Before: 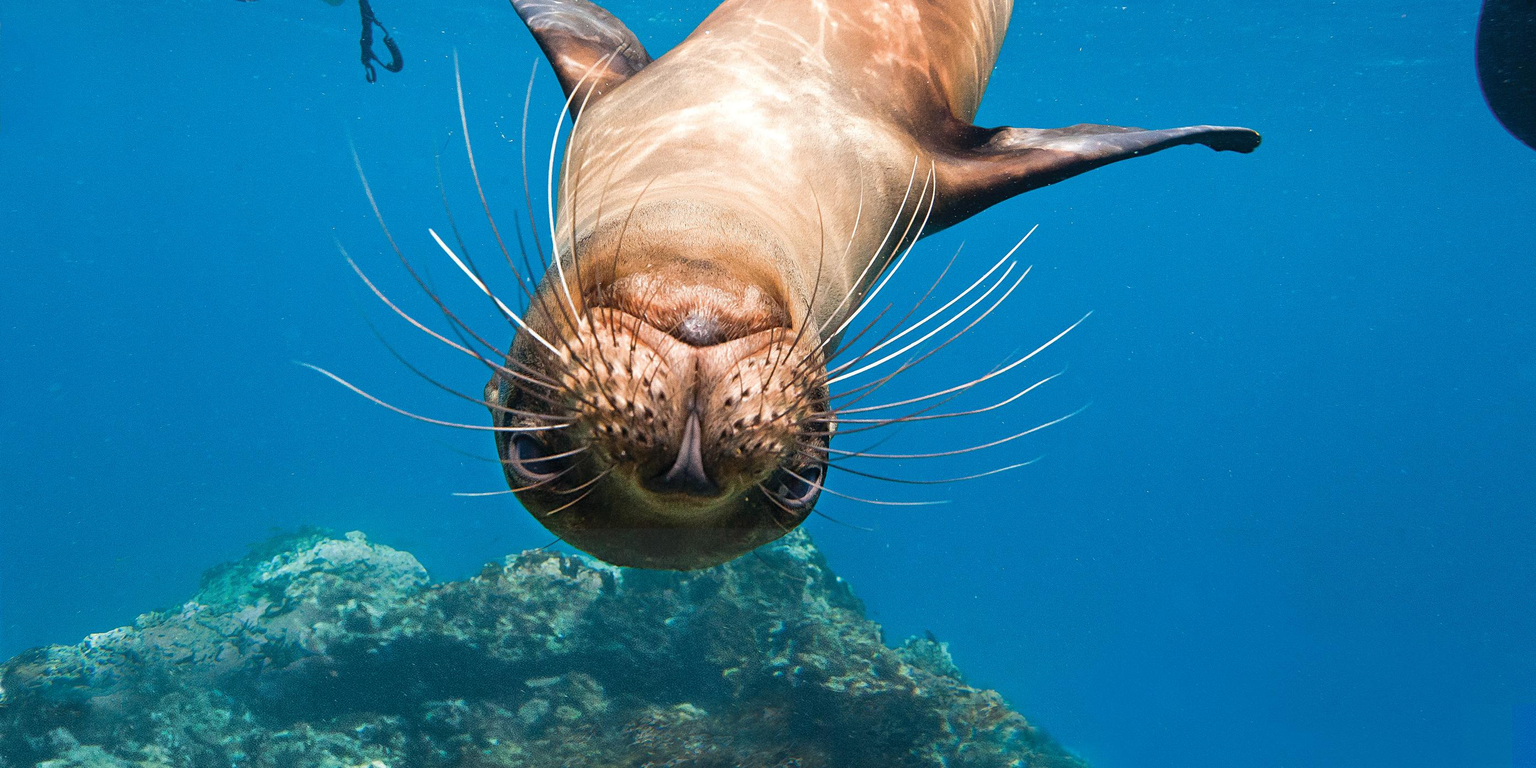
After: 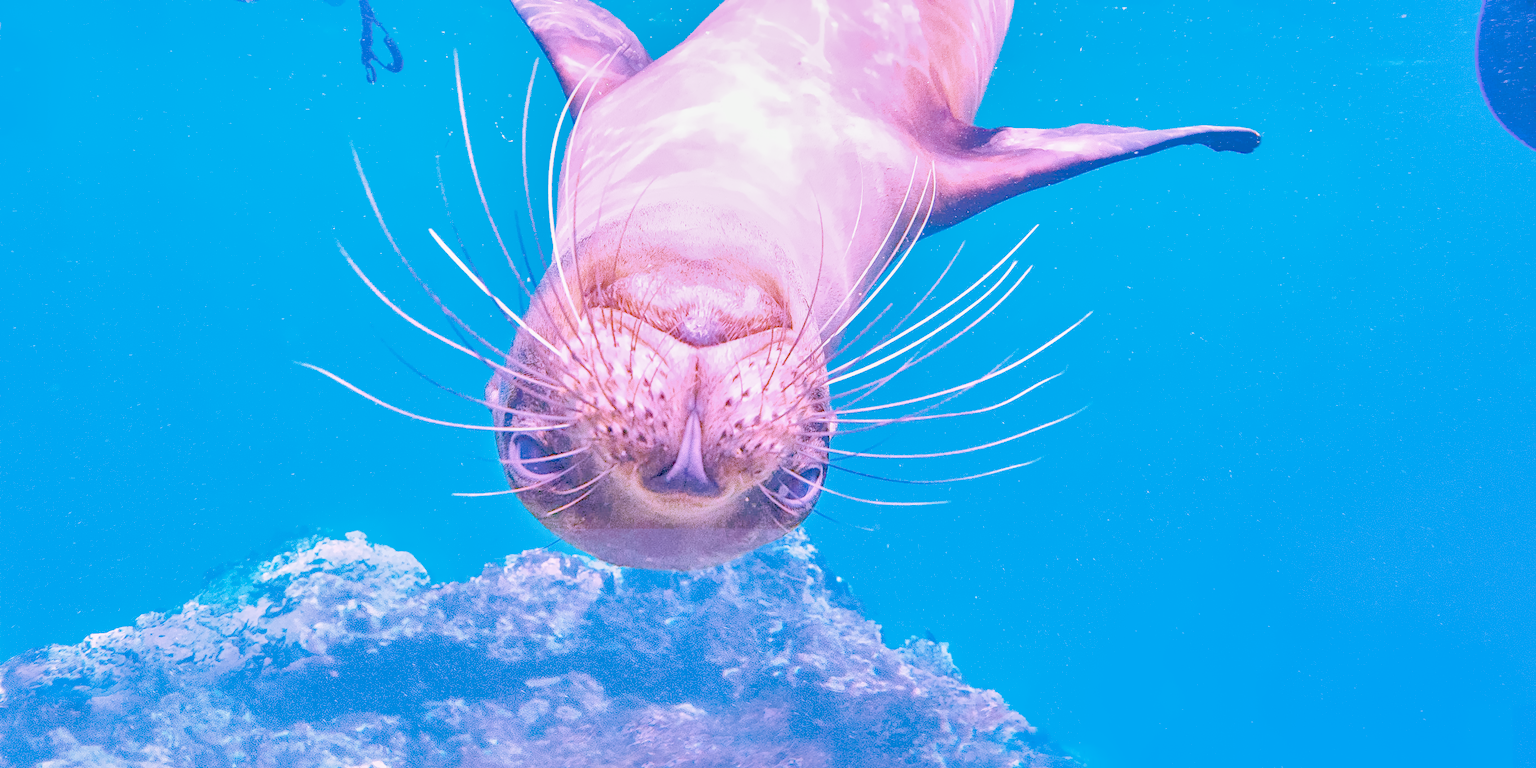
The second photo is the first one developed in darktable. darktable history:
raw chromatic aberrations: on, module defaults
color balance rgb: perceptual saturation grading › global saturation 25%, global vibrance 20%
highlight reconstruction: method reconstruct color, iterations 1, diameter of reconstruction 64 px
hot pixels: on, module defaults
lens correction: scale 1.01, crop 1, focal 85, aperture 2.8, distance 2.07, camera "Canon EOS RP", lens "Canon RF 85mm F2 MACRO IS STM"
tone equalizer "mask blending: all purposes": on, module defaults
exposure: black level correction 0.001, exposure 1.129 EV, compensate exposure bias true, compensate highlight preservation false
denoise (profiled): patch size 2, preserve shadows 1.05, bias correction -0.266, scattering 0.232, a [-1, 0, 0], b [0, 0, 0], compensate highlight preservation false
raw denoise: x [[0, 0.25, 0.5, 0.75, 1] ×4]
haze removal: compatibility mode true, adaptive false
white balance: red 1.486, blue 2.207
filmic rgb: black relative exposure -16 EV, white relative exposure 4.97 EV, hardness 6.25
shadows and highlights: on, module defaults
local contrast: highlights 25%, detail 130%
